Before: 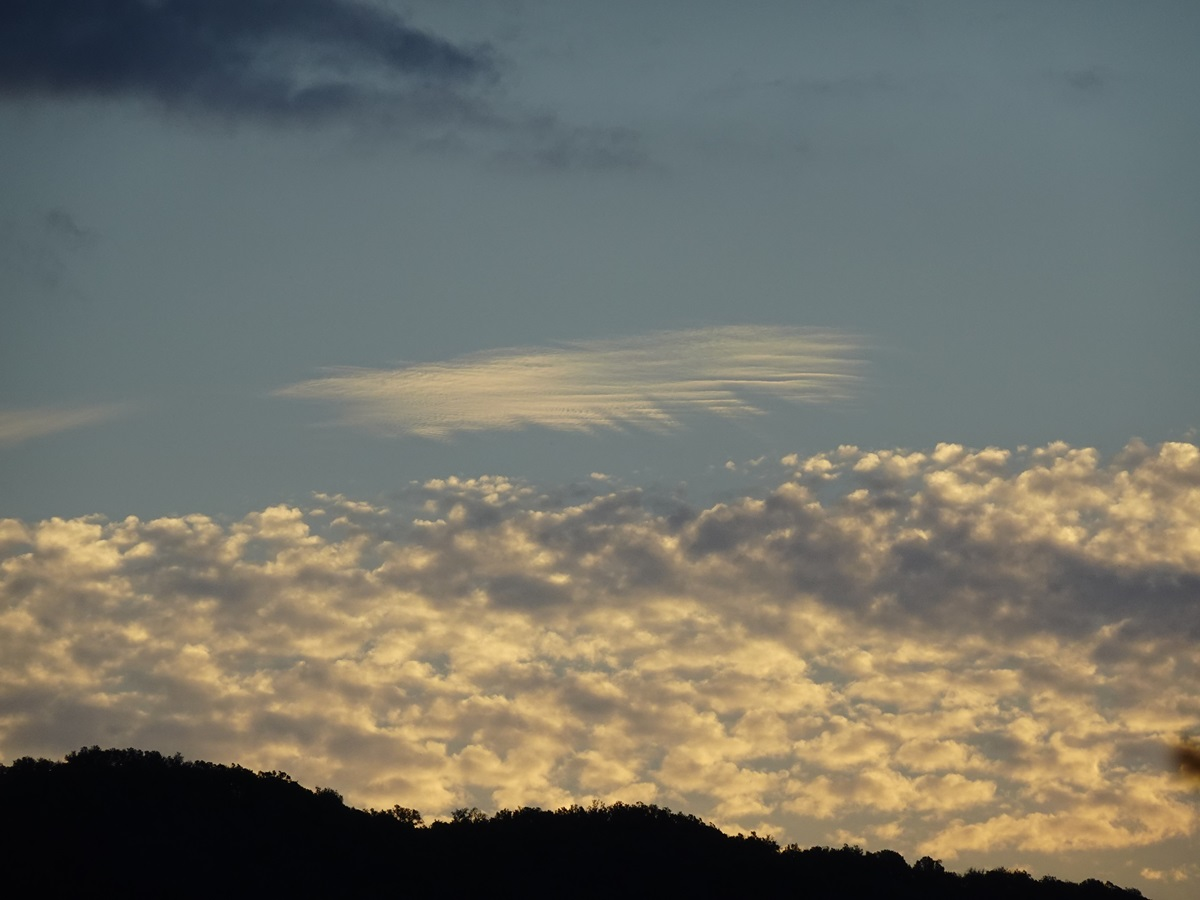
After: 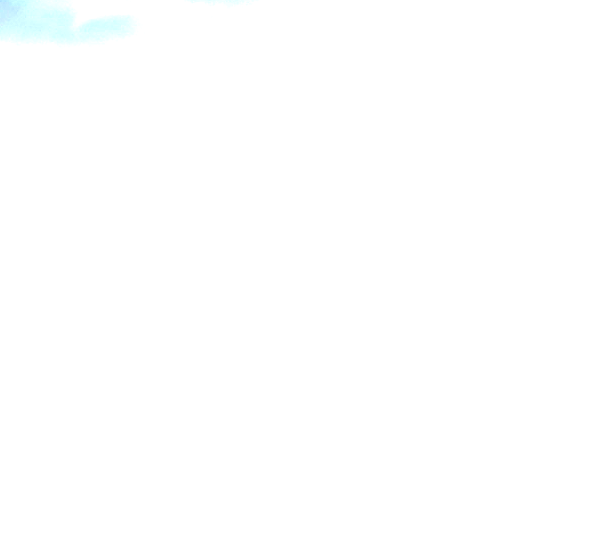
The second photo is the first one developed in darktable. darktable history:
exposure: black level correction 0, exposure 4.043 EV, compensate exposure bias true, compensate highlight preservation false
crop: left 17.962%, top 7.826%, right 32.677%, bottom 32.485%
